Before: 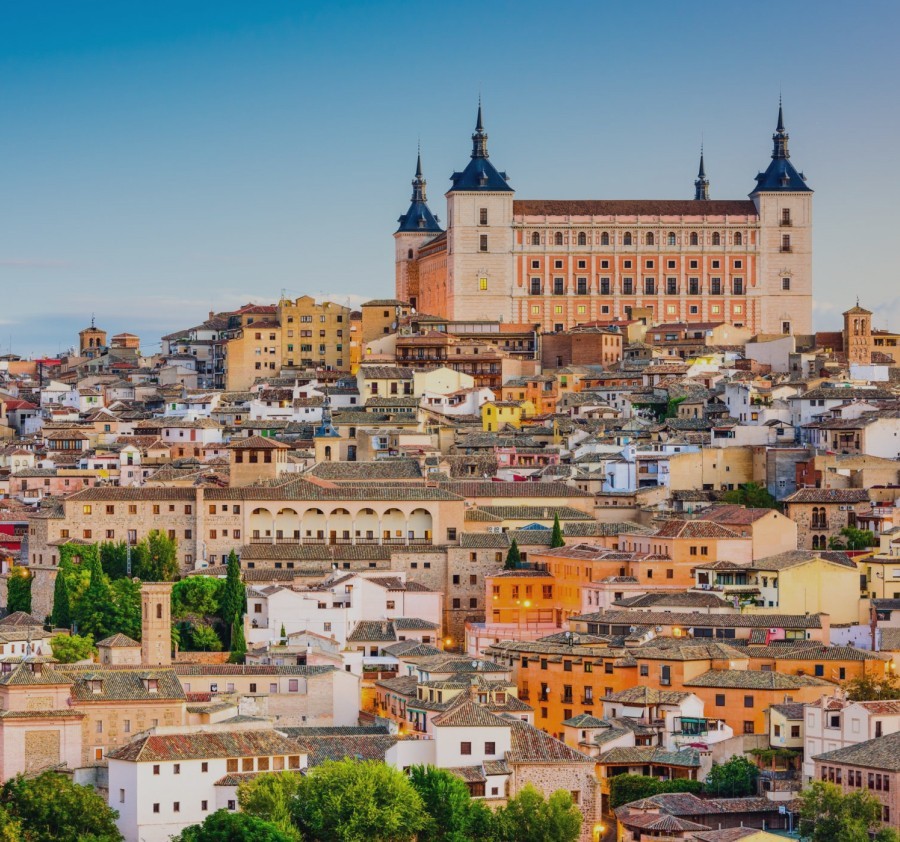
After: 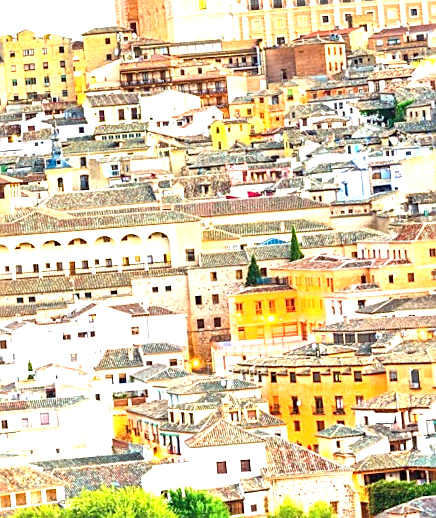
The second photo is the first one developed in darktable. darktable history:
color correction: highlights a* -6.69, highlights b* 0.49
rotate and perspective: rotation -4.57°, crop left 0.054, crop right 0.944, crop top 0.087, crop bottom 0.914
crop and rotate: left 29.237%, top 31.152%, right 19.807%
exposure: black level correction 0.001, exposure 1.84 EV, compensate highlight preservation false
sharpen: on, module defaults
